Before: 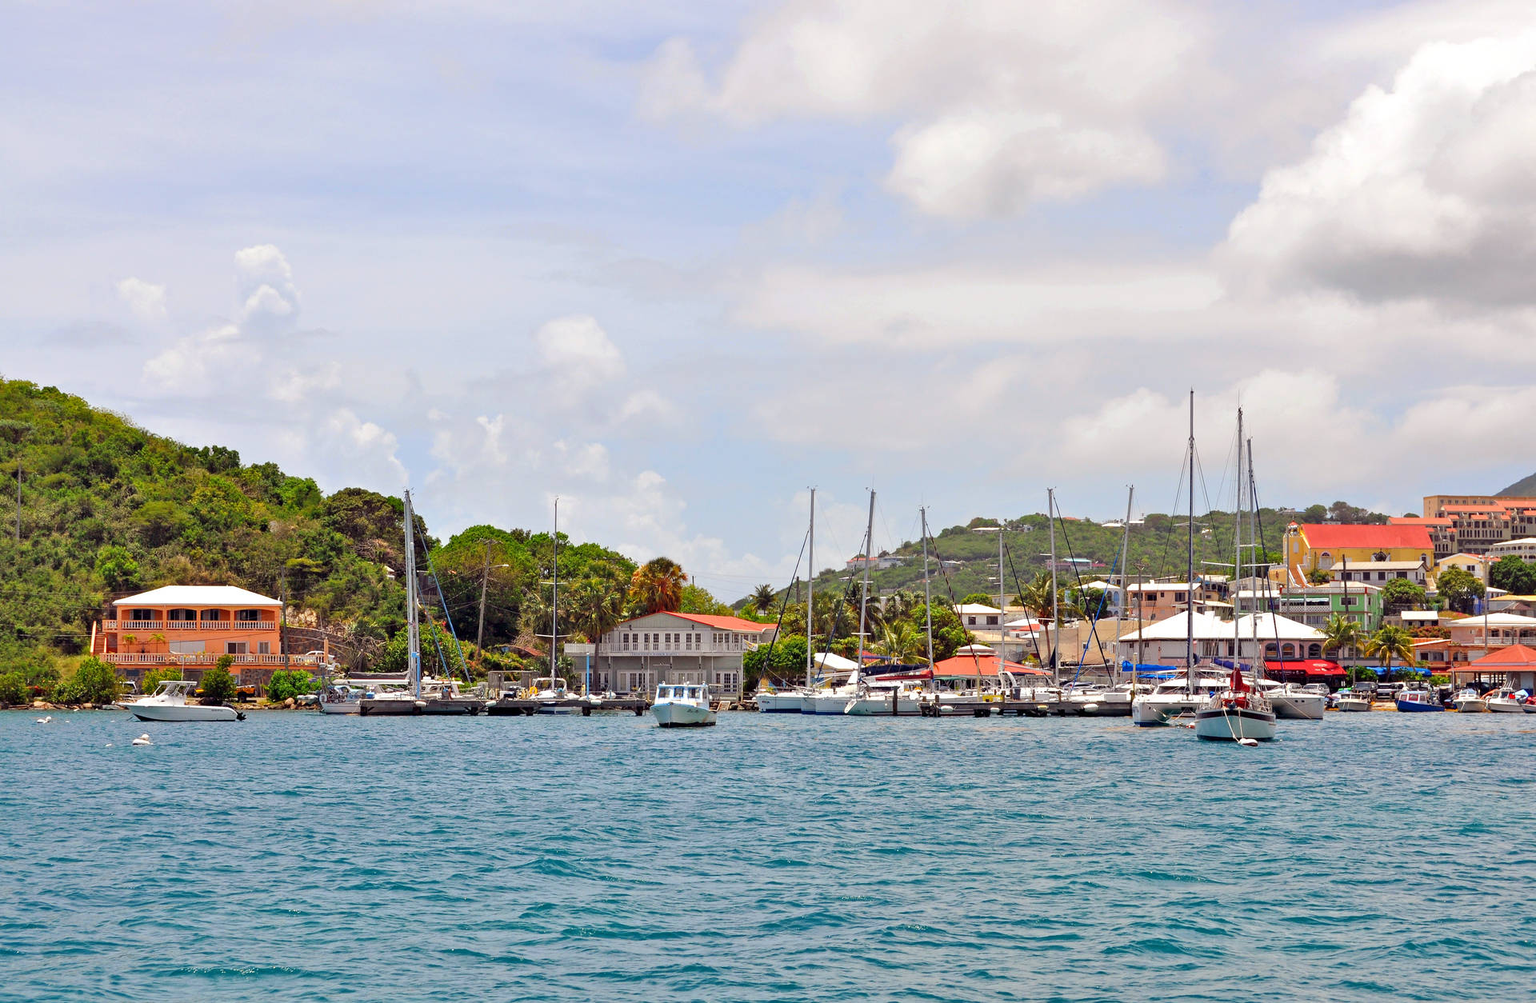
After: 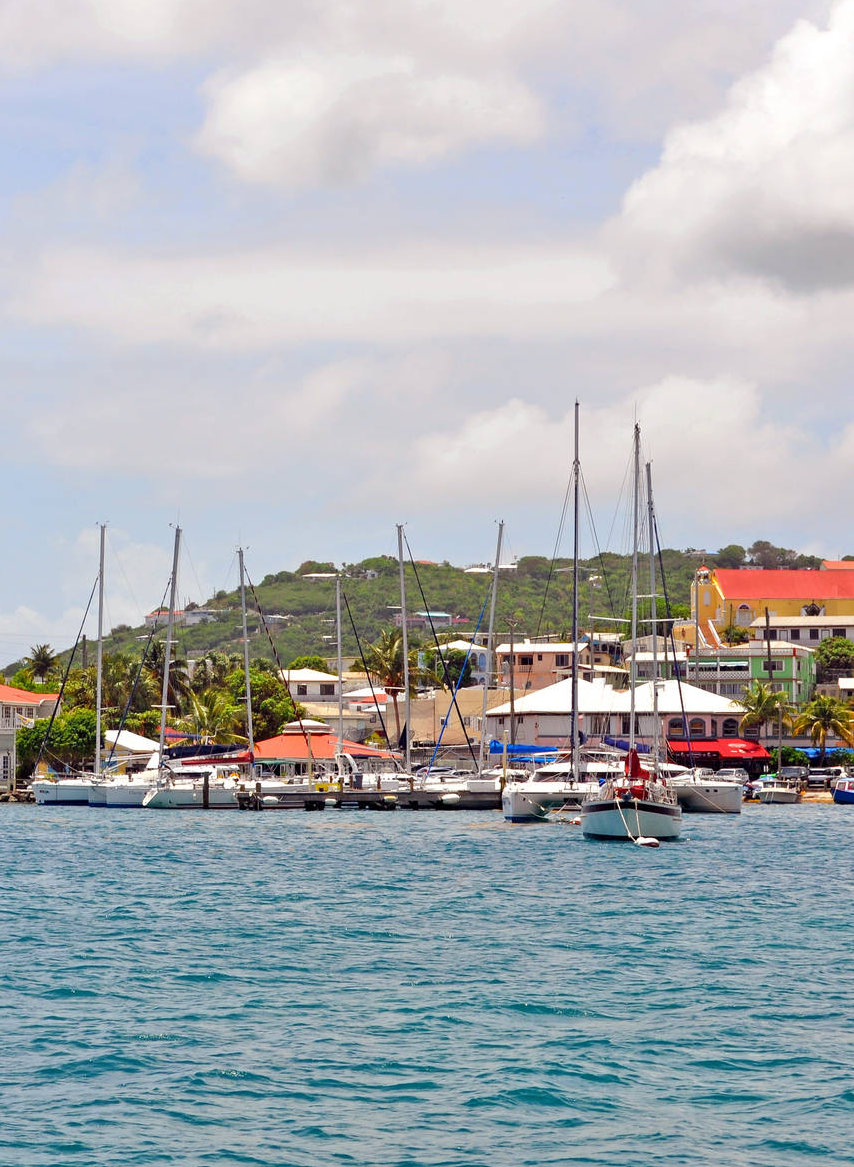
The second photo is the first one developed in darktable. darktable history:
crop: left 47.57%, top 6.909%, right 7.903%
